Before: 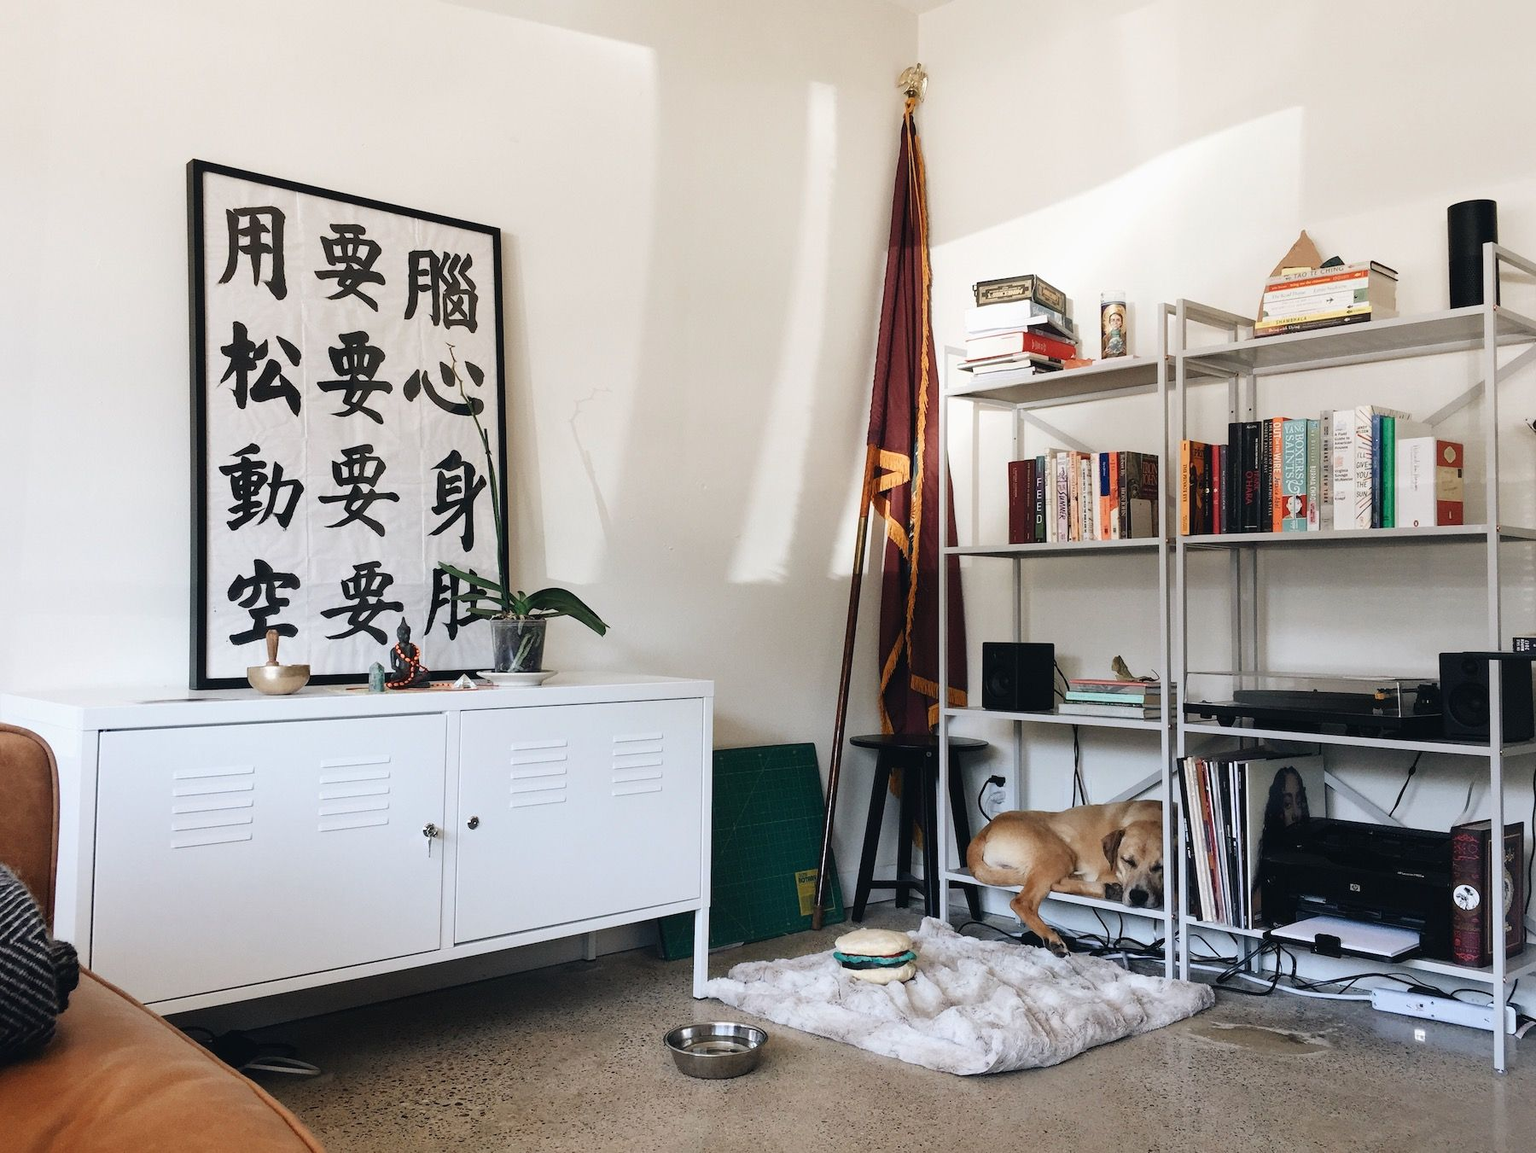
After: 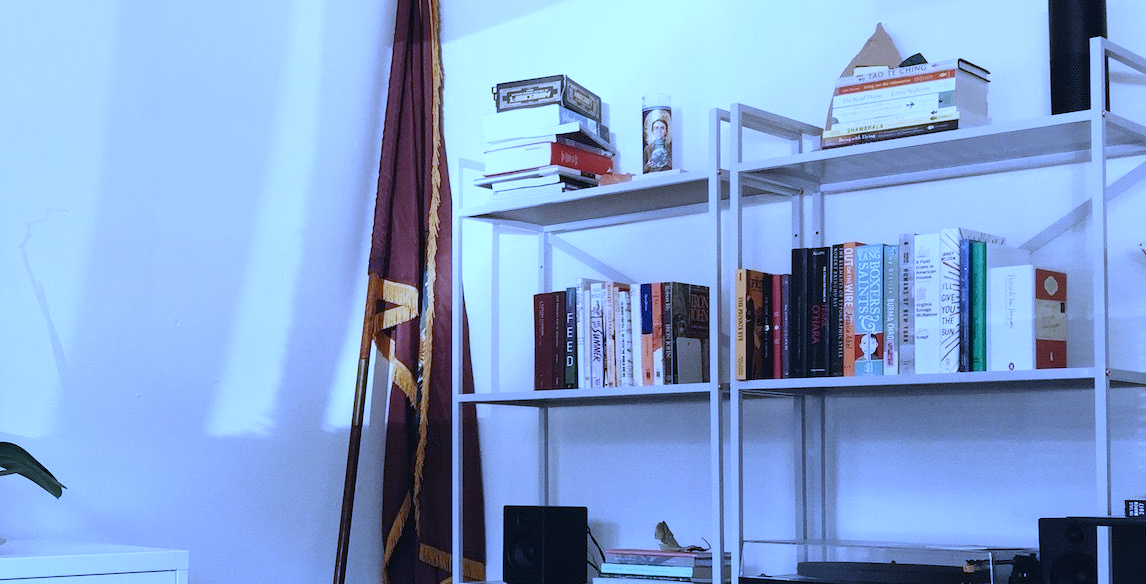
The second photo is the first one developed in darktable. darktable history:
white balance: red 0.766, blue 1.537
crop: left 36.005%, top 18.293%, right 0.31%, bottom 38.444%
